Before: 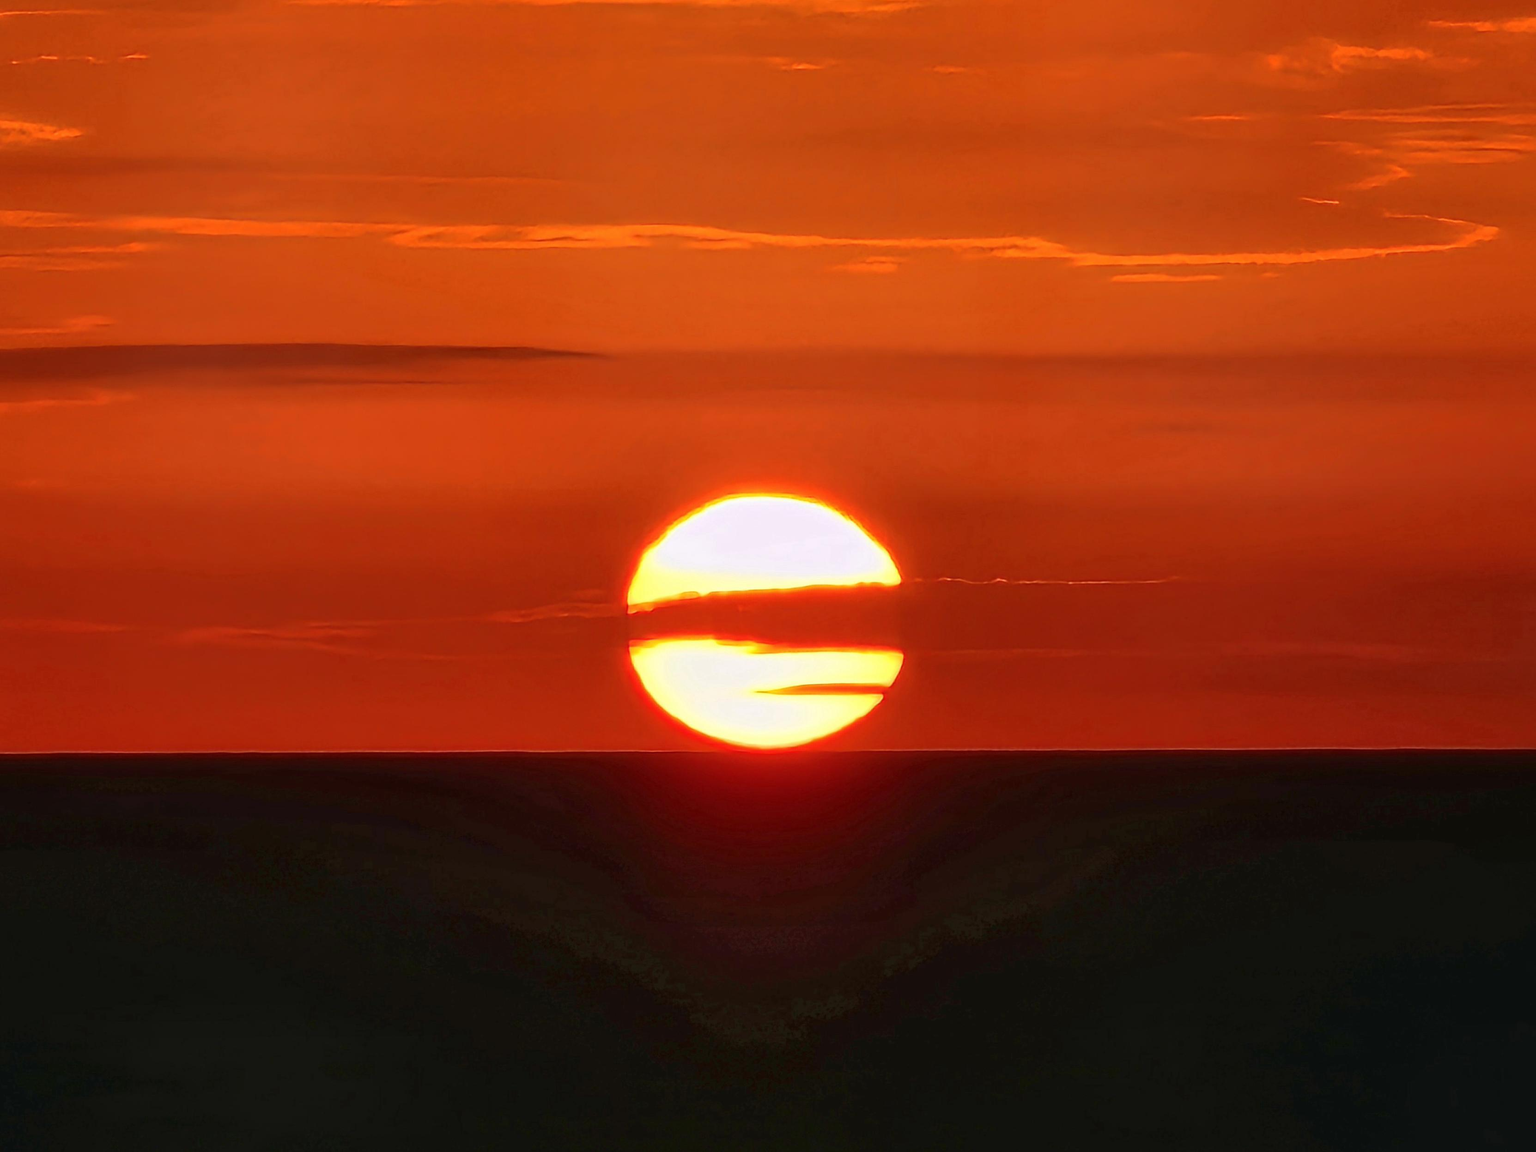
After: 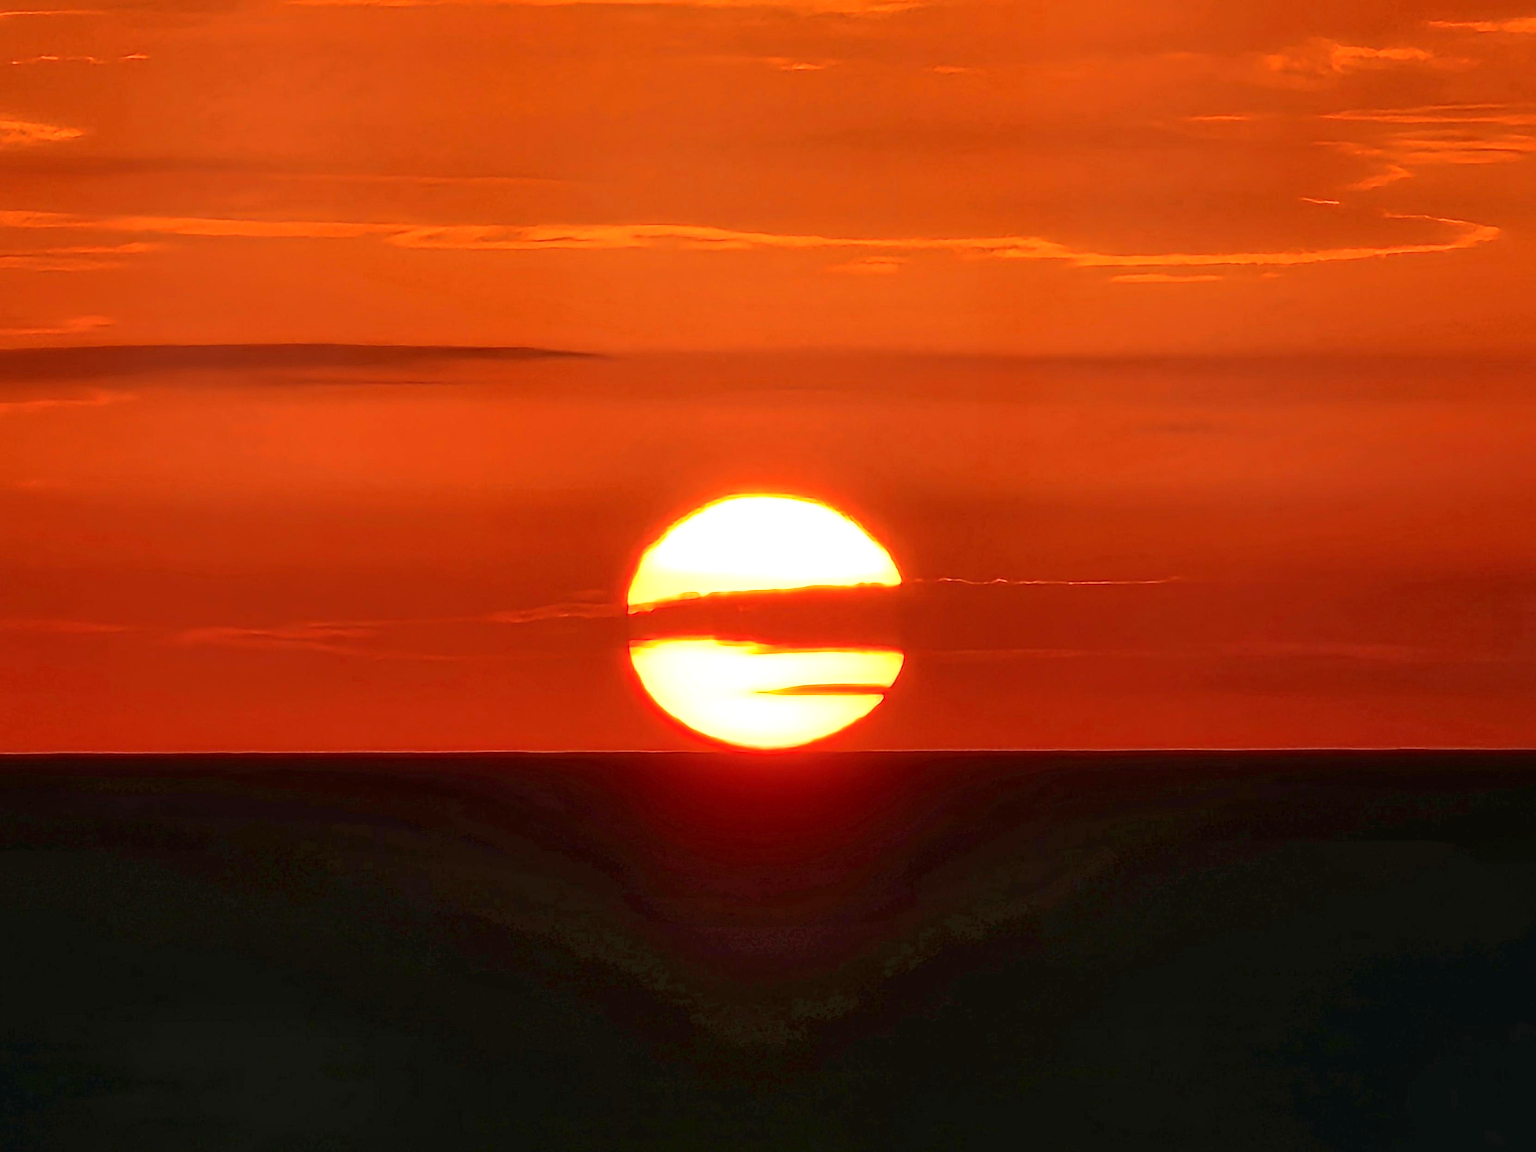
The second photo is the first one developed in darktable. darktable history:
sharpen: amount 0.218
exposure: black level correction 0.002, exposure 0.295 EV, compensate highlight preservation false
